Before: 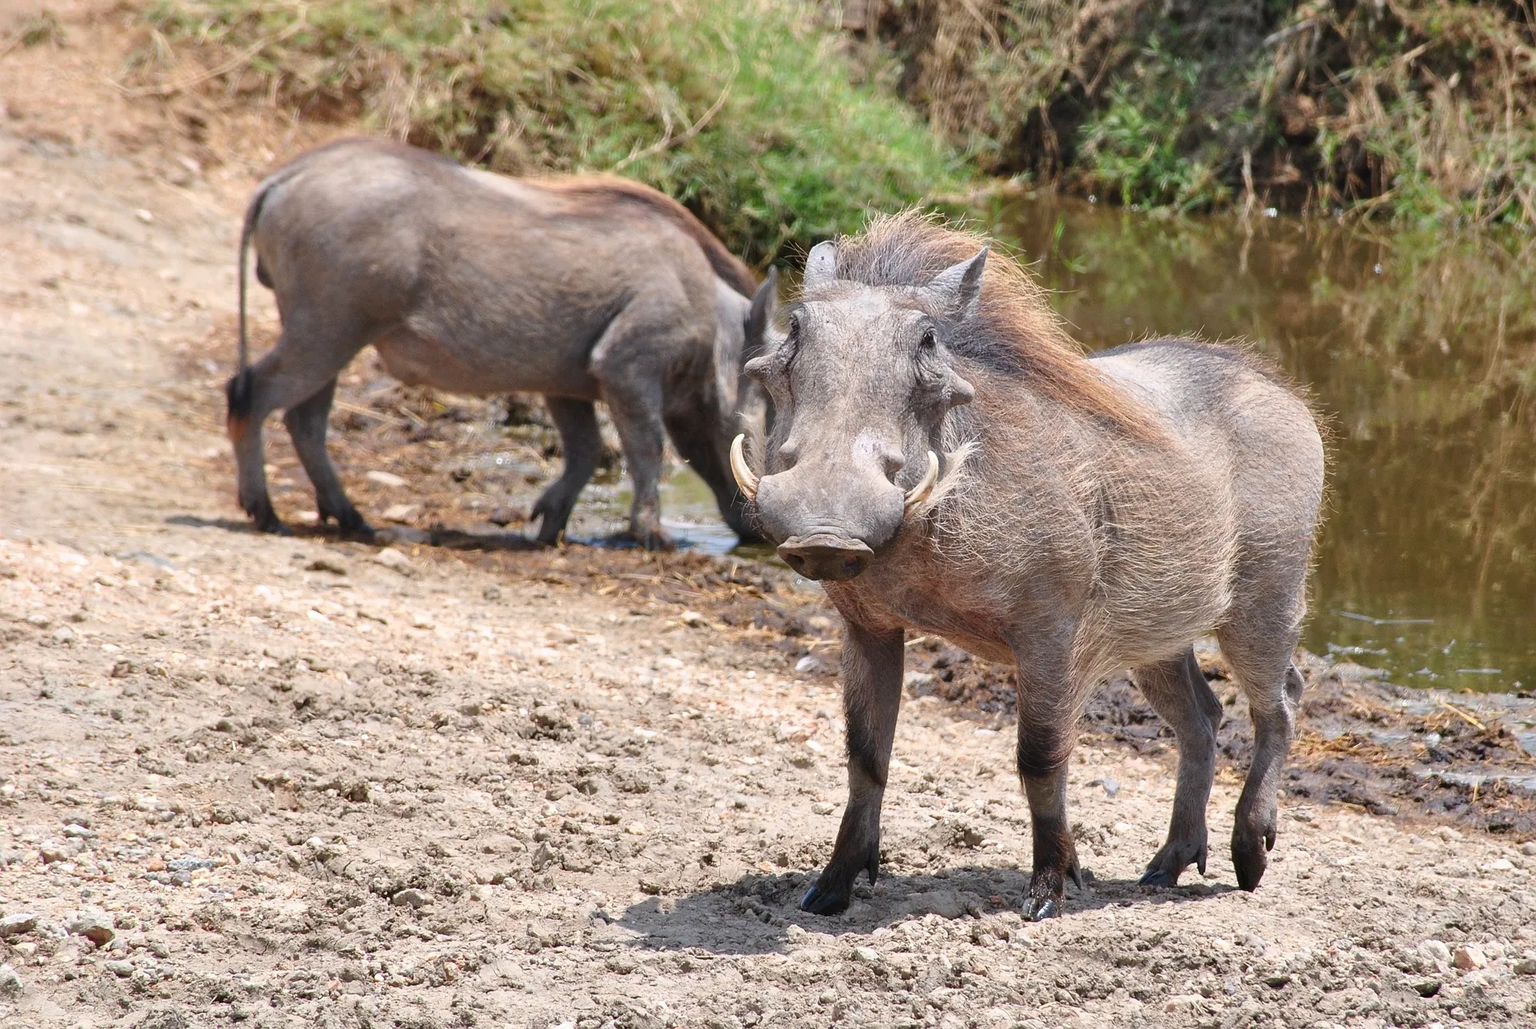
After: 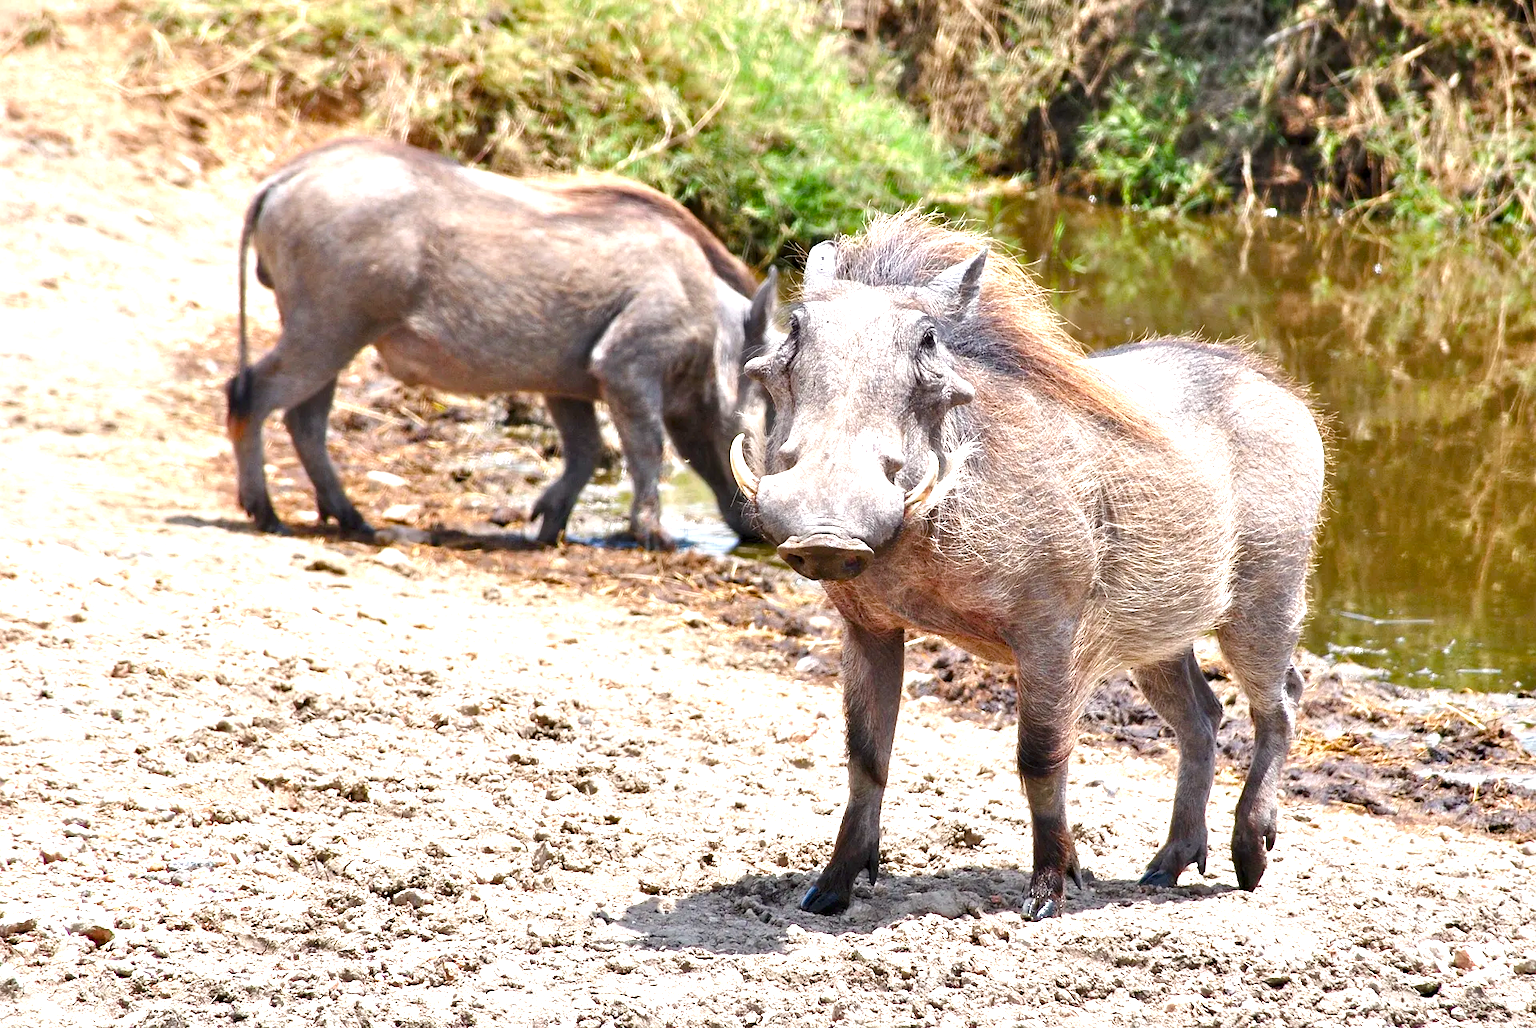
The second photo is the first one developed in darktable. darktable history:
exposure: exposure 0.297 EV, compensate exposure bias true, compensate highlight preservation false
contrast equalizer: y [[0.511, 0.558, 0.631, 0.632, 0.559, 0.512], [0.5 ×6], [0.507, 0.559, 0.627, 0.644, 0.647, 0.647], [0 ×6], [0 ×6]], mix 0.367
color balance rgb: shadows lift › hue 84.84°, power › hue 71.91°, perceptual saturation grading › global saturation 20.912%, perceptual saturation grading › highlights -19.983%, perceptual saturation grading › shadows 29.77%, perceptual brilliance grading › global brilliance 18.188%
